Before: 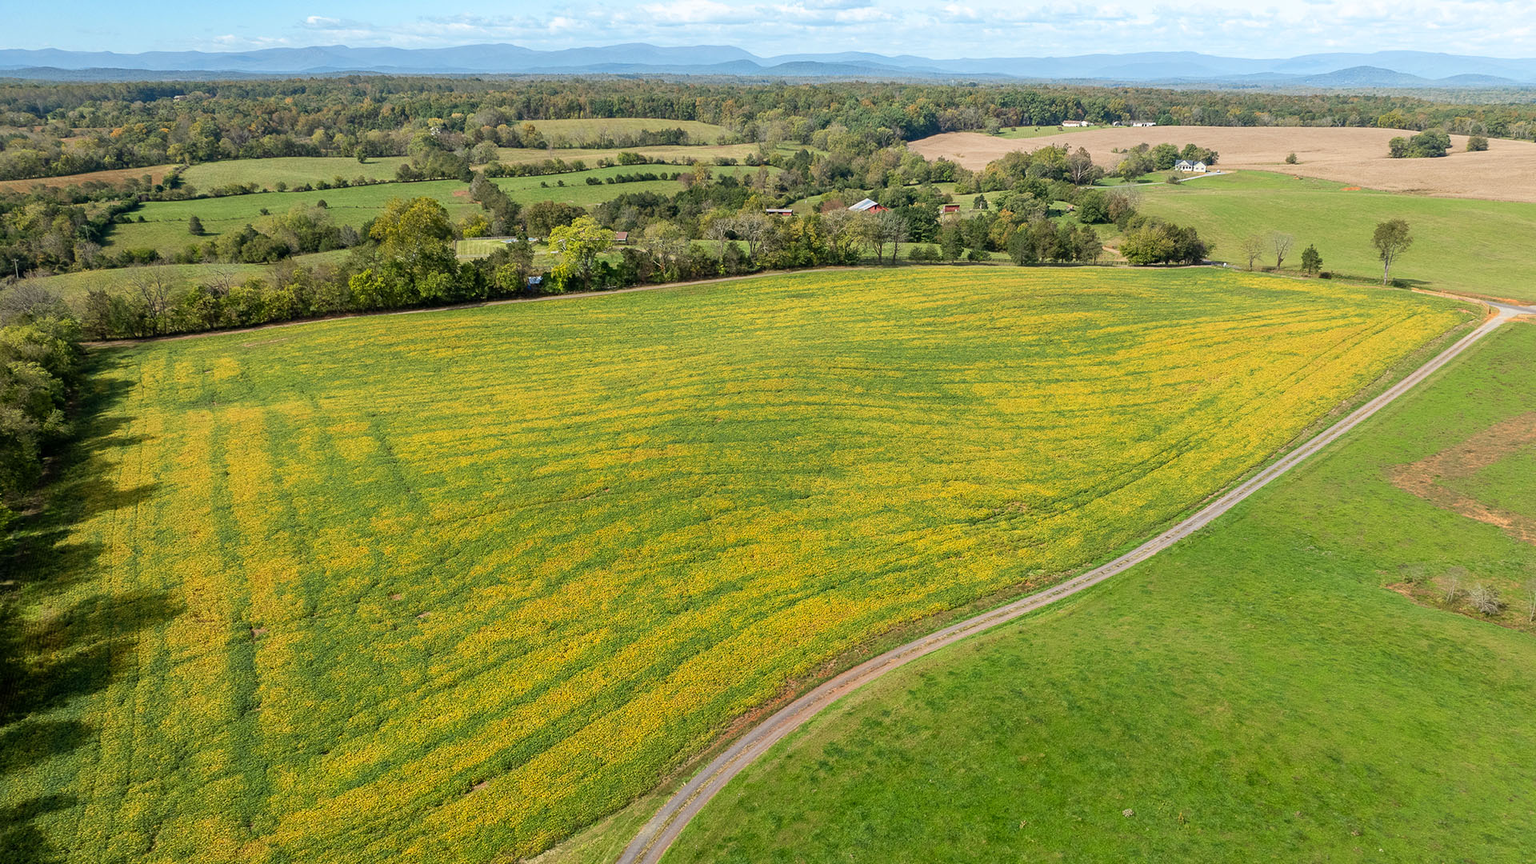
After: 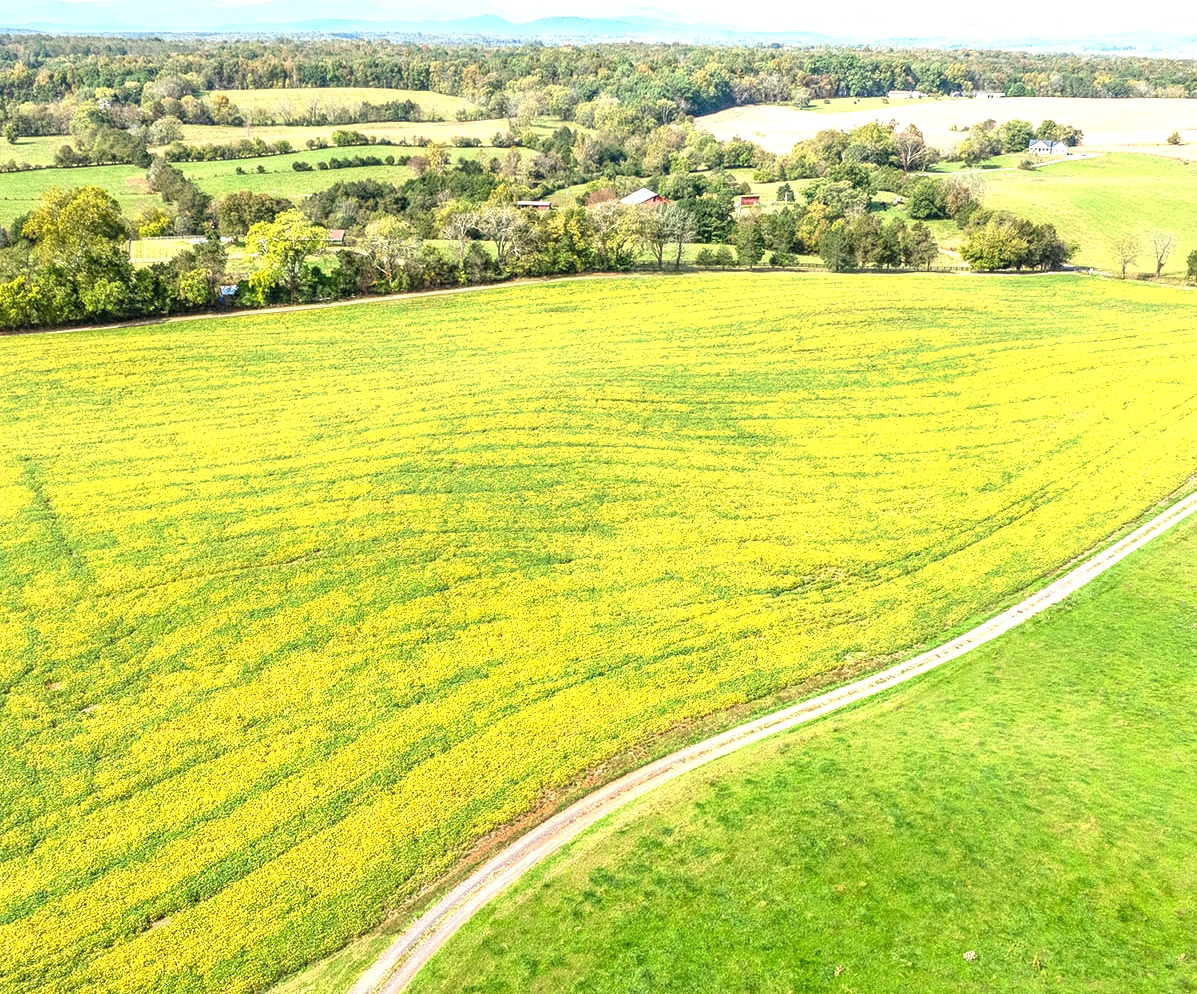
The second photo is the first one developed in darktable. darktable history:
crop and rotate: left 22.918%, top 5.629%, right 14.711%, bottom 2.247%
local contrast: on, module defaults
exposure: black level correction 0, exposure 1.35 EV, compensate exposure bias true, compensate highlight preservation false
